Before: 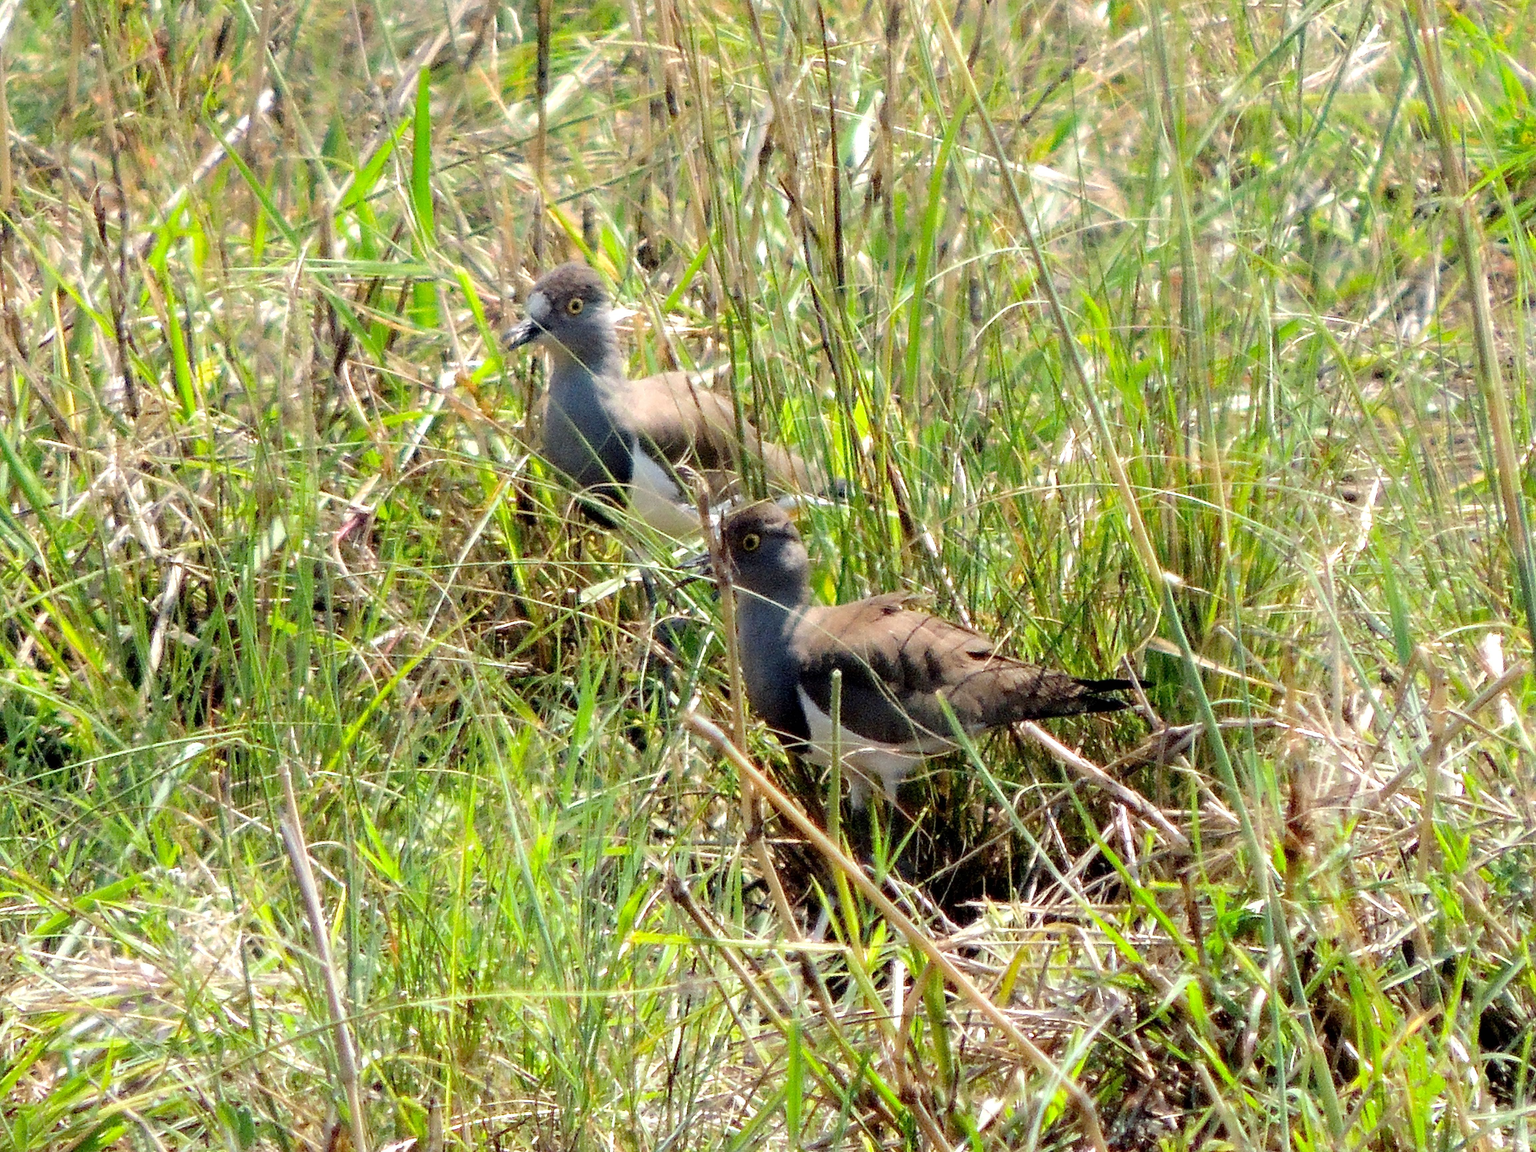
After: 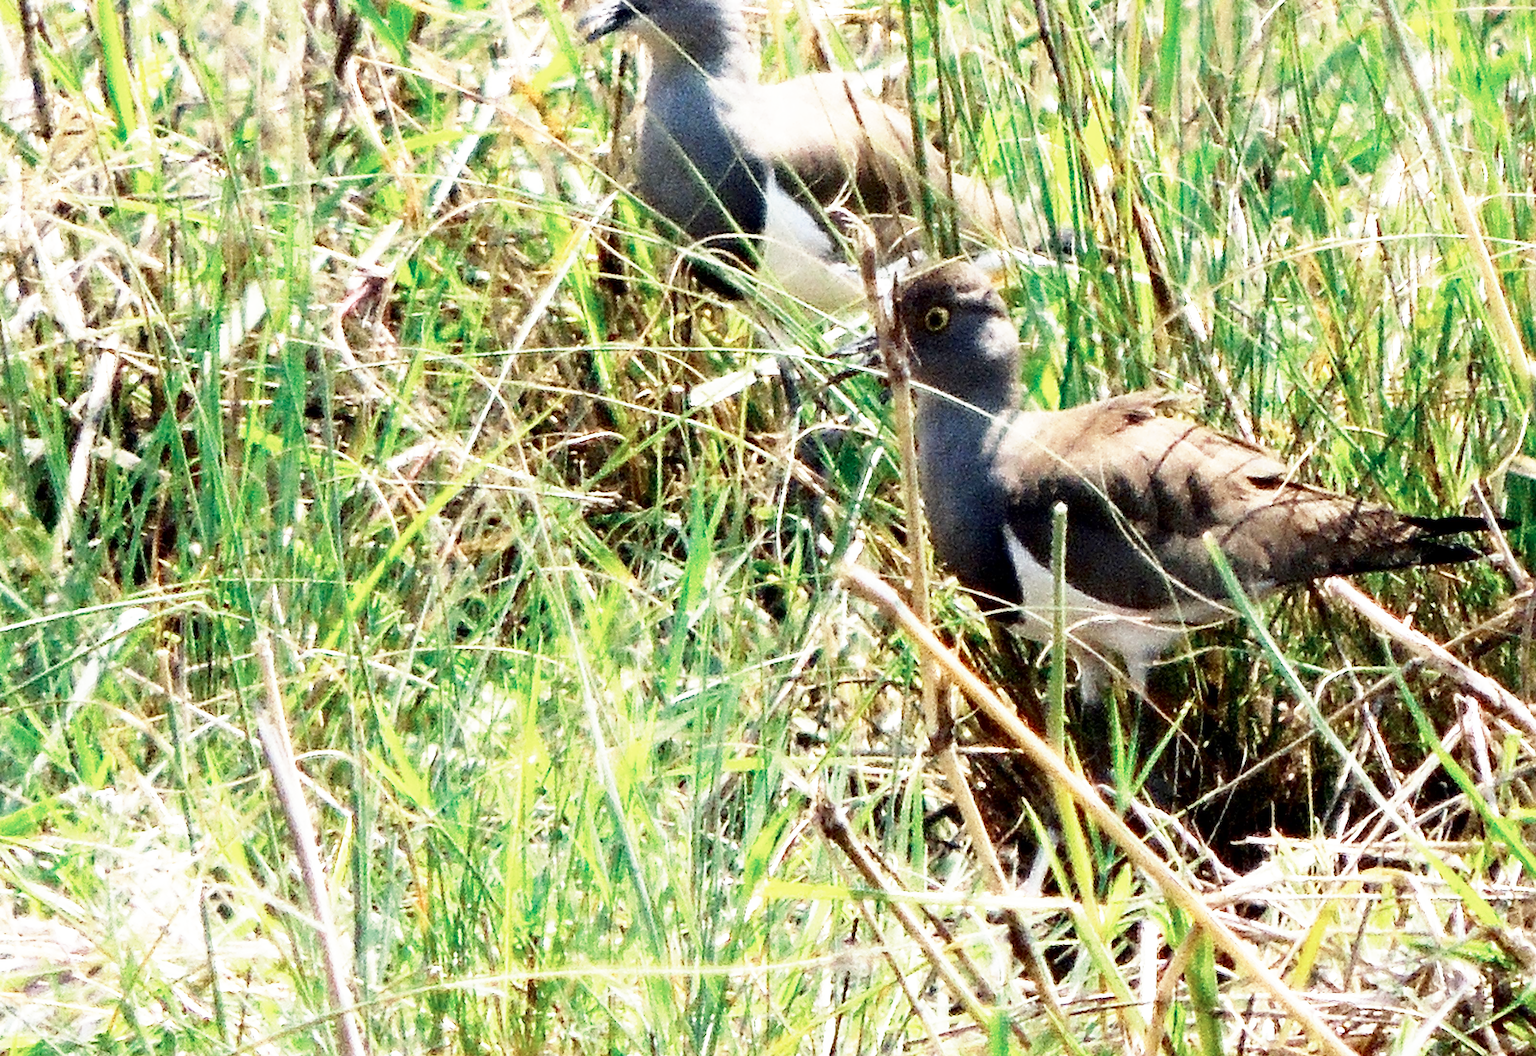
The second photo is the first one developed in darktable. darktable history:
color zones: curves: ch0 [(0, 0.5) (0.125, 0.4) (0.25, 0.5) (0.375, 0.4) (0.5, 0.4) (0.625, 0.6) (0.75, 0.6) (0.875, 0.5)]; ch1 [(0, 0.35) (0.125, 0.45) (0.25, 0.35) (0.375, 0.35) (0.5, 0.35) (0.625, 0.35) (0.75, 0.45) (0.875, 0.35)]; ch2 [(0, 0.6) (0.125, 0.5) (0.25, 0.5) (0.375, 0.6) (0.5, 0.6) (0.625, 0.5) (0.75, 0.5) (0.875, 0.5)]
crop: left 6.647%, top 27.907%, right 24.024%, bottom 8.517%
base curve: curves: ch0 [(0, 0) (0.495, 0.917) (1, 1)], preserve colors none
contrast brightness saturation: contrast 0.068, brightness -0.13, saturation 0.048
